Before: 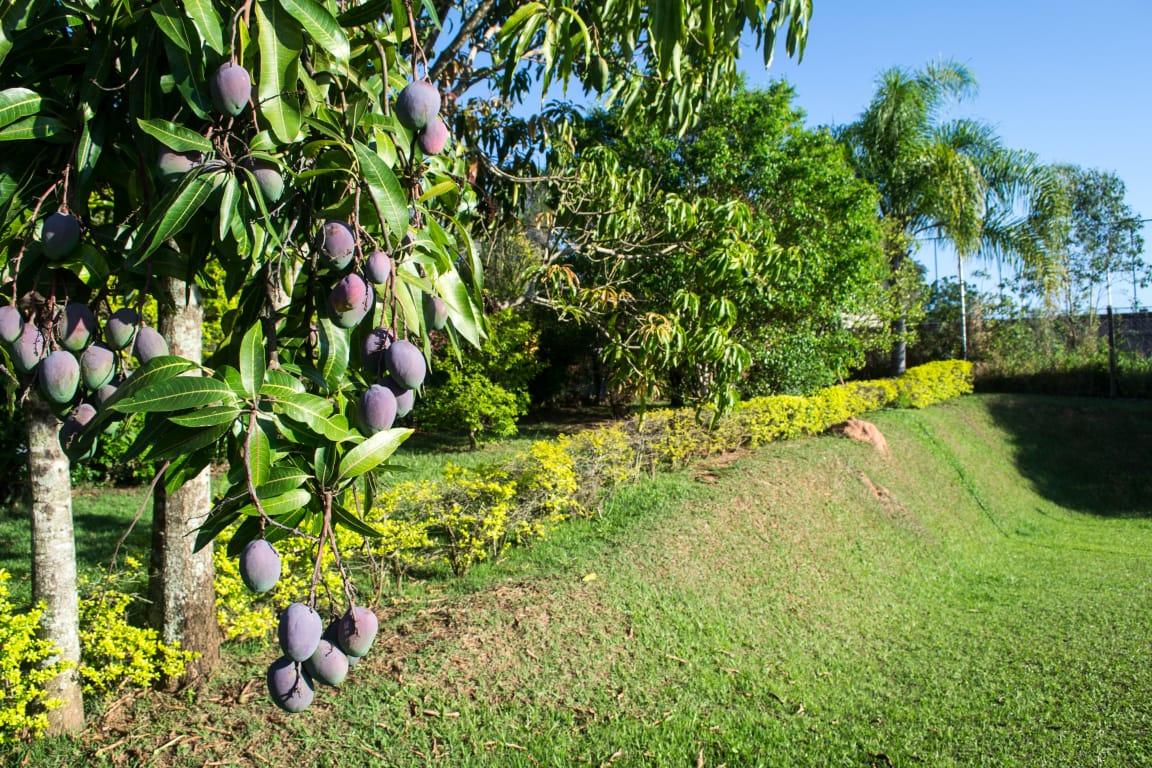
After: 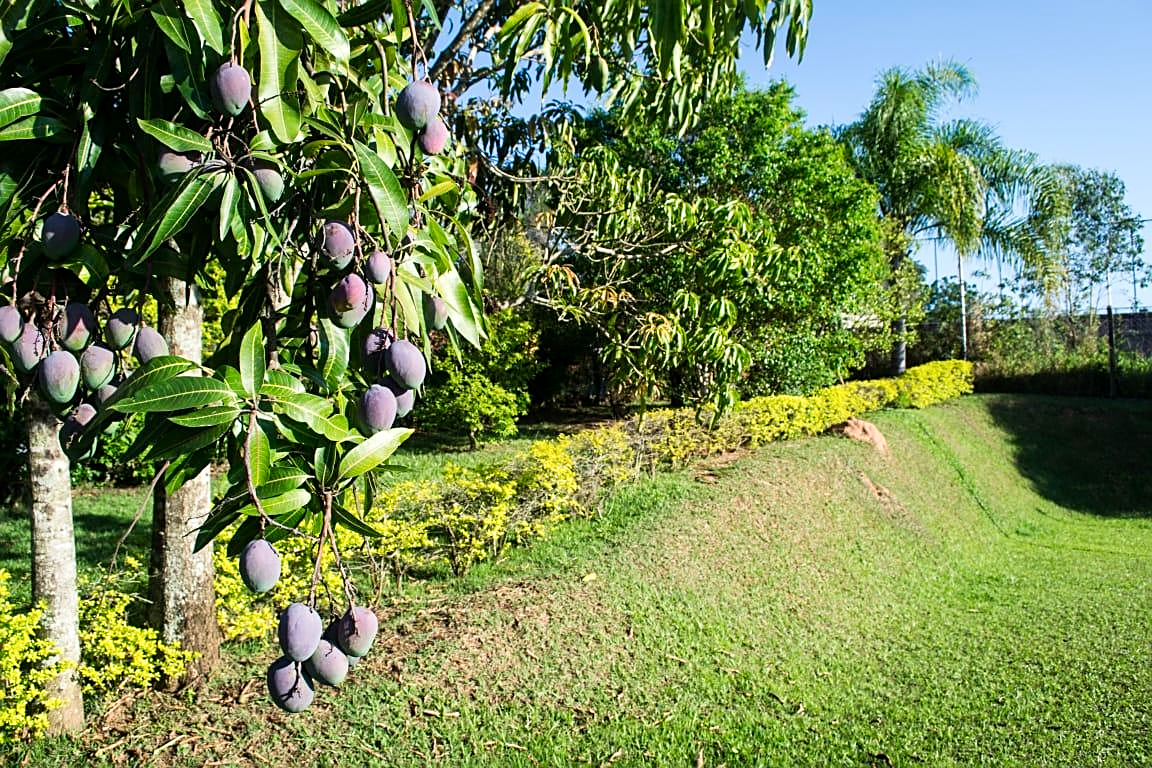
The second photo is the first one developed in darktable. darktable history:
sharpen: on, module defaults
tone curve: curves: ch0 [(0, 0) (0.004, 0.002) (0.02, 0.013) (0.218, 0.218) (0.664, 0.718) (0.832, 0.873) (1, 1)], preserve colors none
